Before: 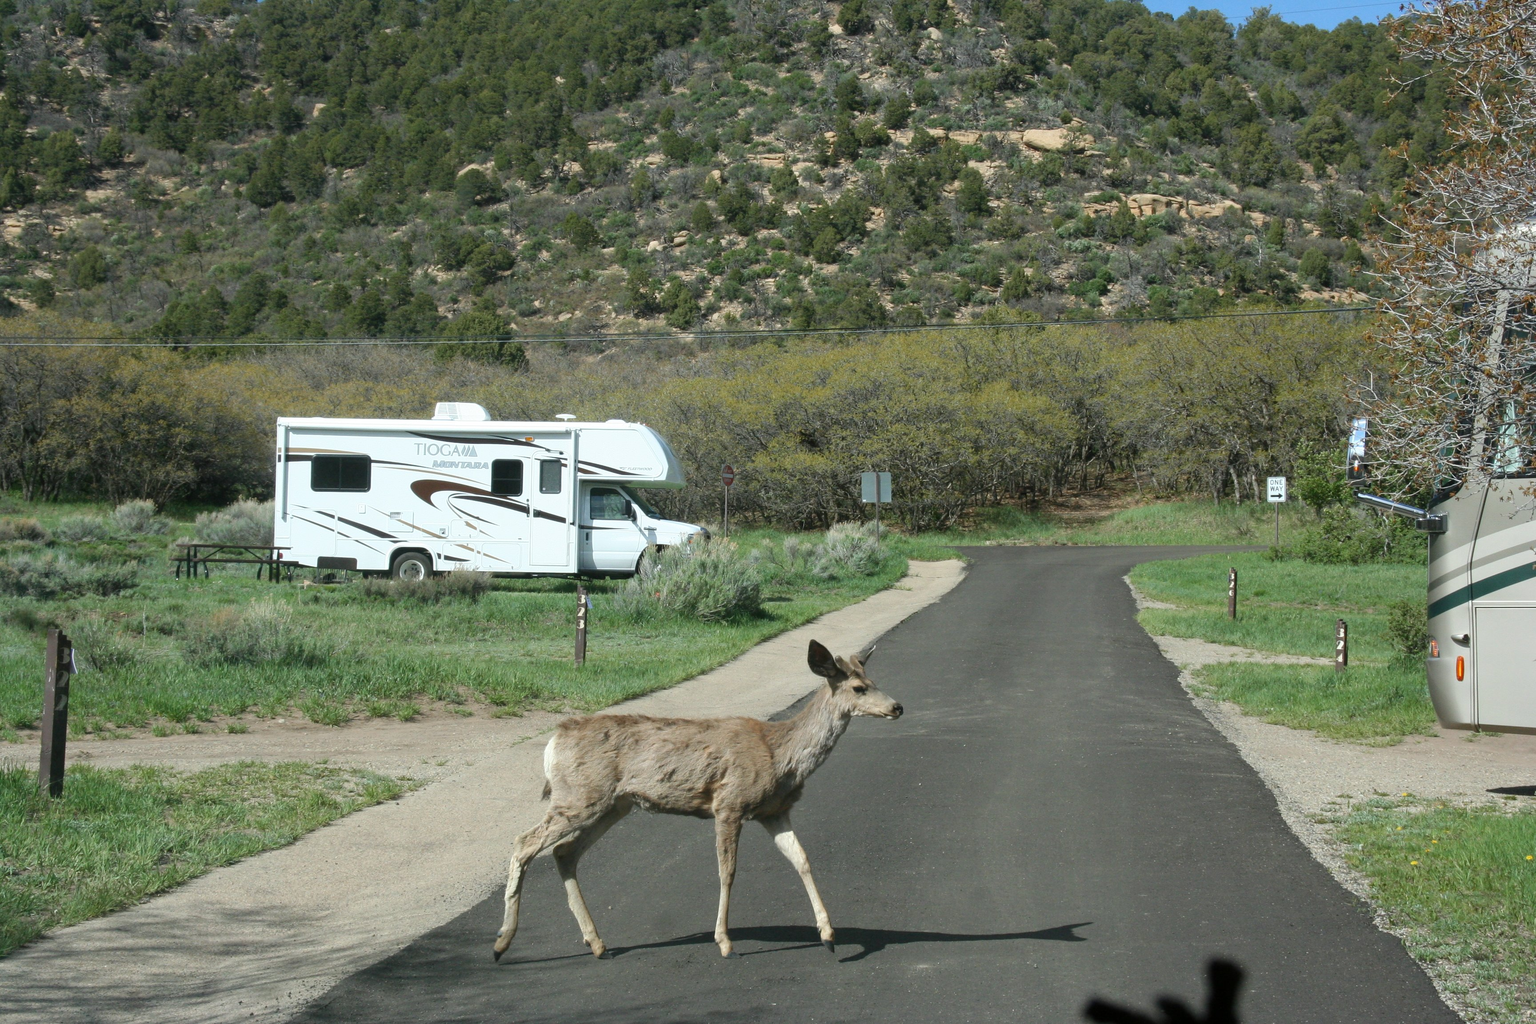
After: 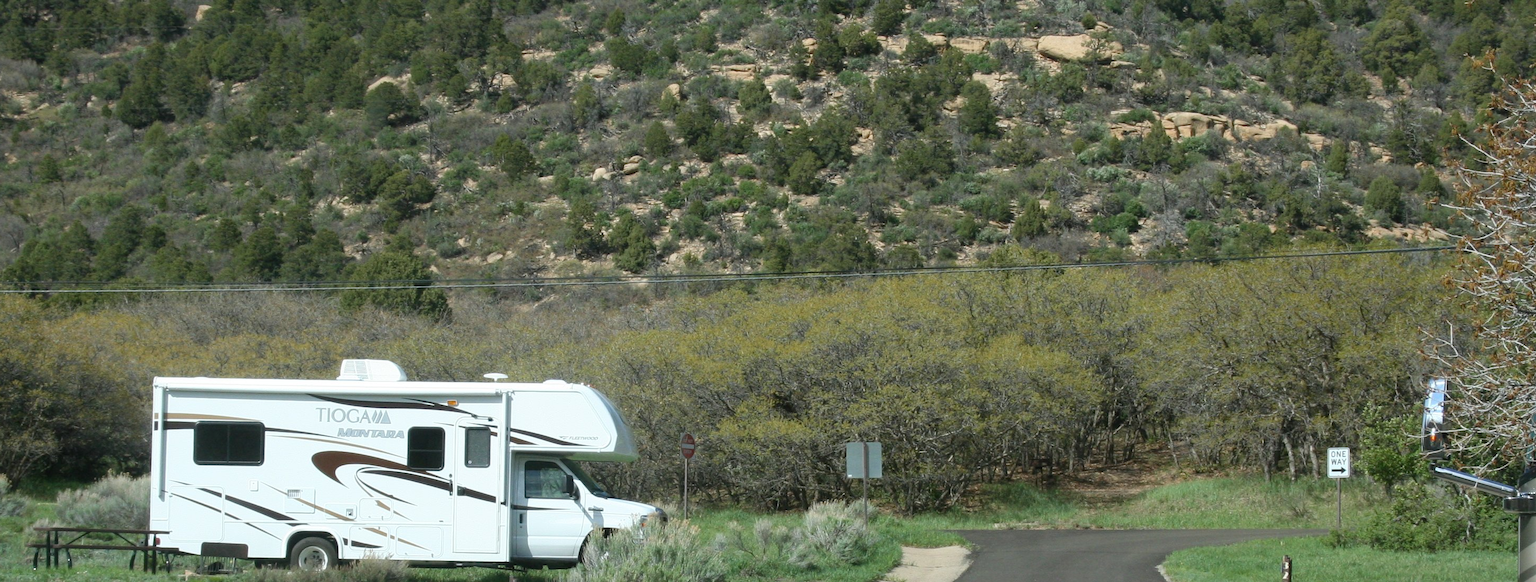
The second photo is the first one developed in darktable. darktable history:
crop and rotate: left 9.659%, top 9.736%, right 5.998%, bottom 42.239%
